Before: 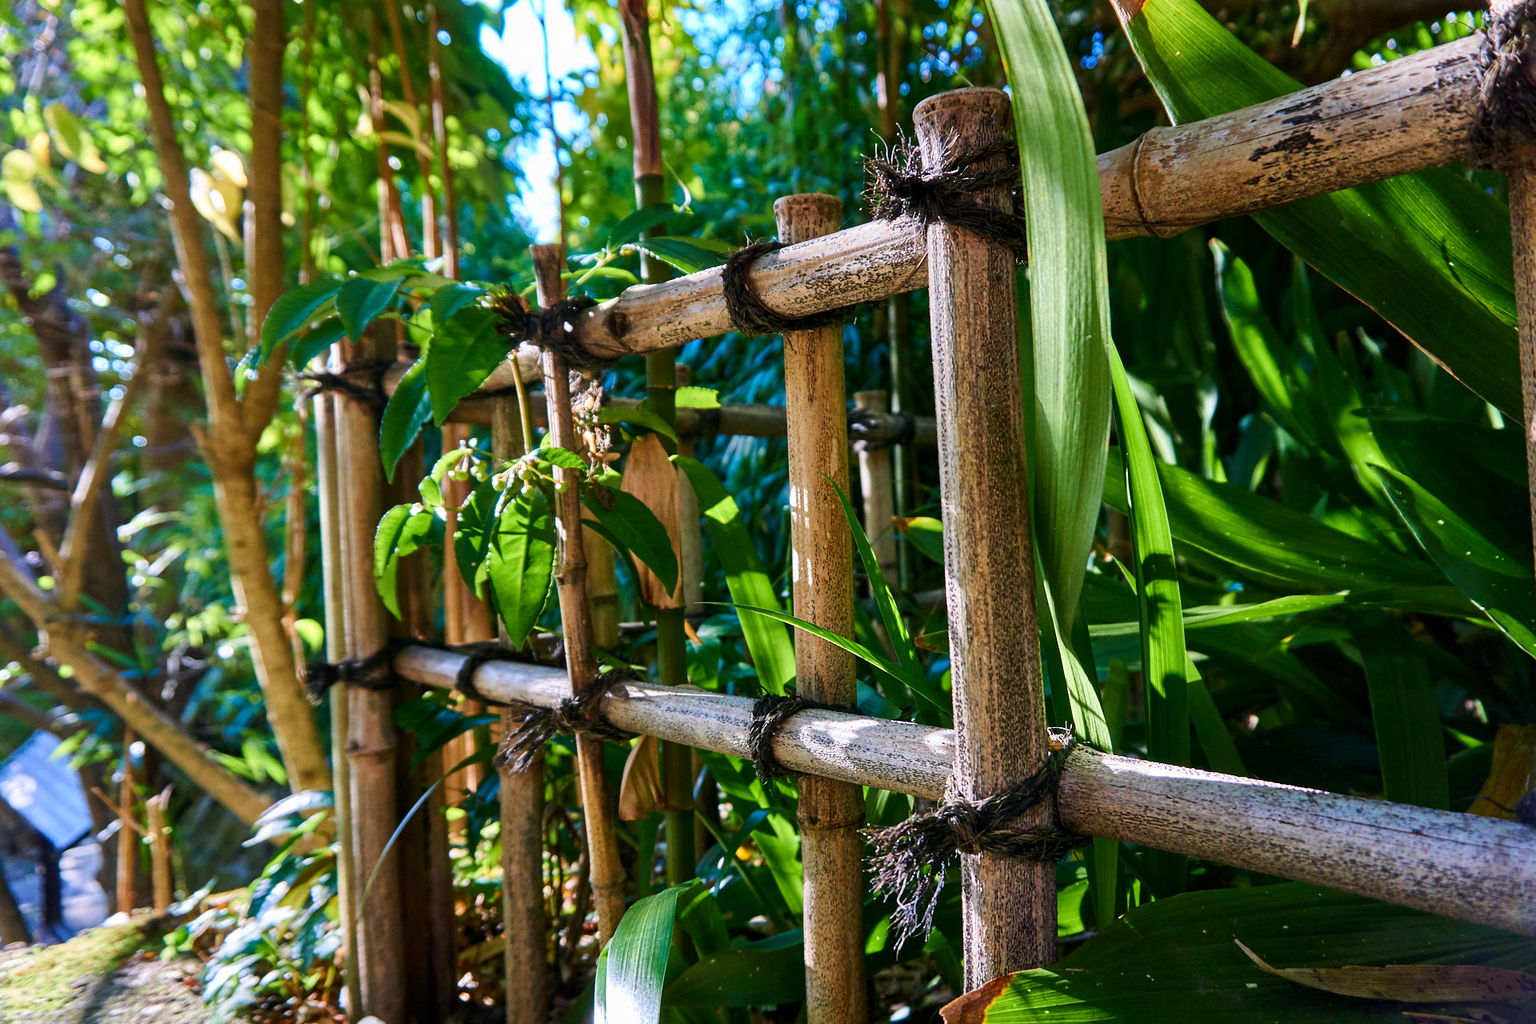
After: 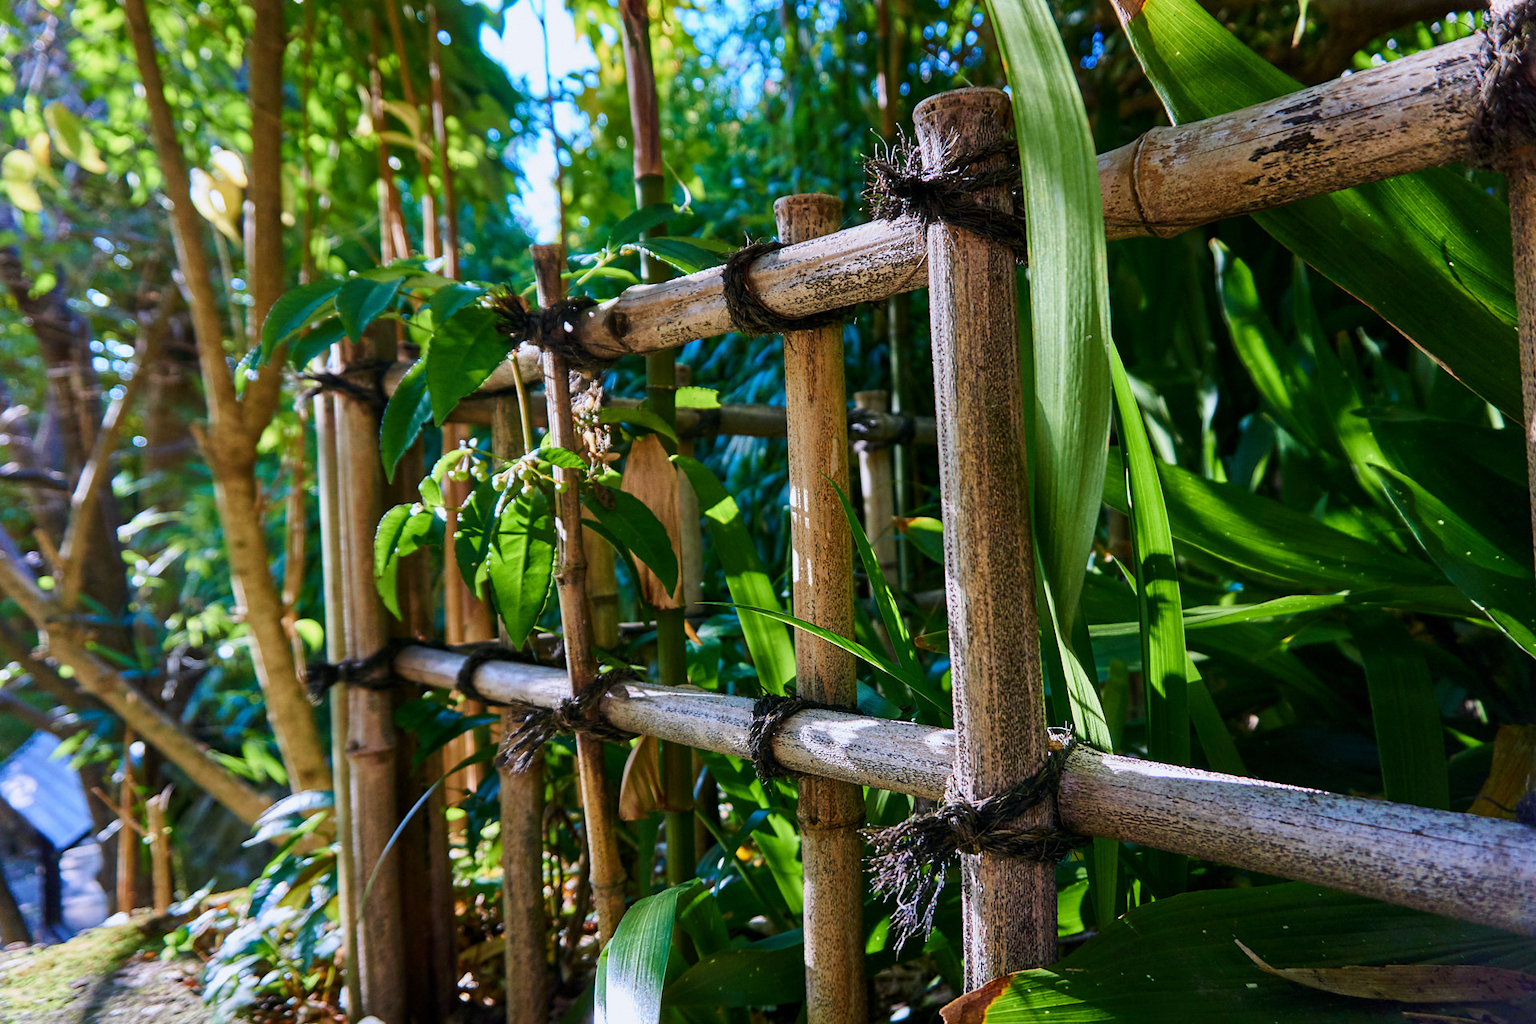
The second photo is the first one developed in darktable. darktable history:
white balance: red 0.983, blue 1.036
exposure: exposure -0.151 EV, compensate highlight preservation false
